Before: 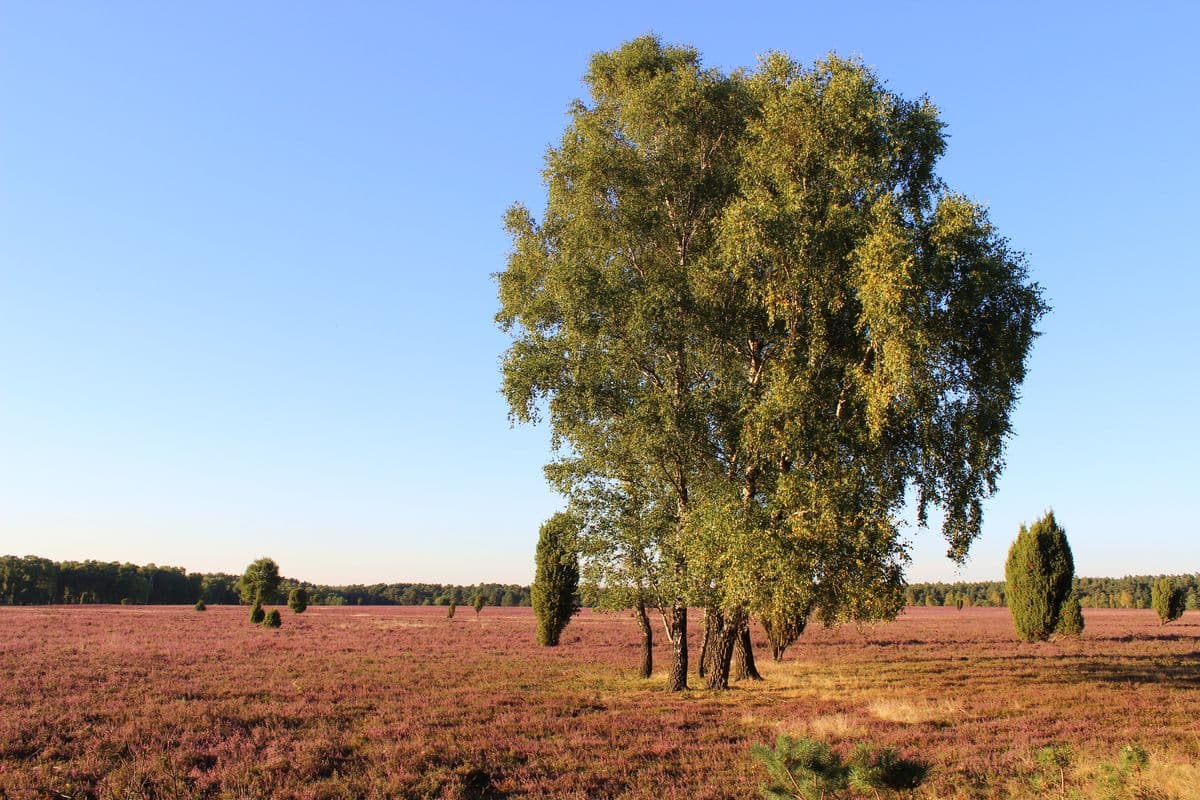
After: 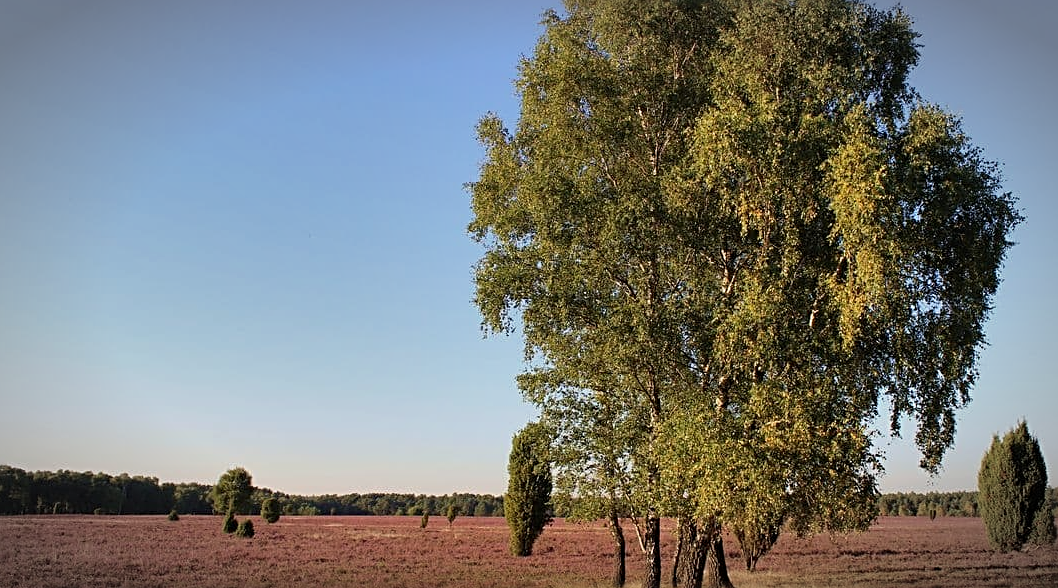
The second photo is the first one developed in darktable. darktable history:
exposure: exposure -0.4 EV, compensate highlight preservation false
sharpen: radius 2.743
crop and rotate: left 2.322%, top 11.322%, right 9.46%, bottom 15.172%
shadows and highlights: low approximation 0.01, soften with gaussian
vignetting: automatic ratio true
